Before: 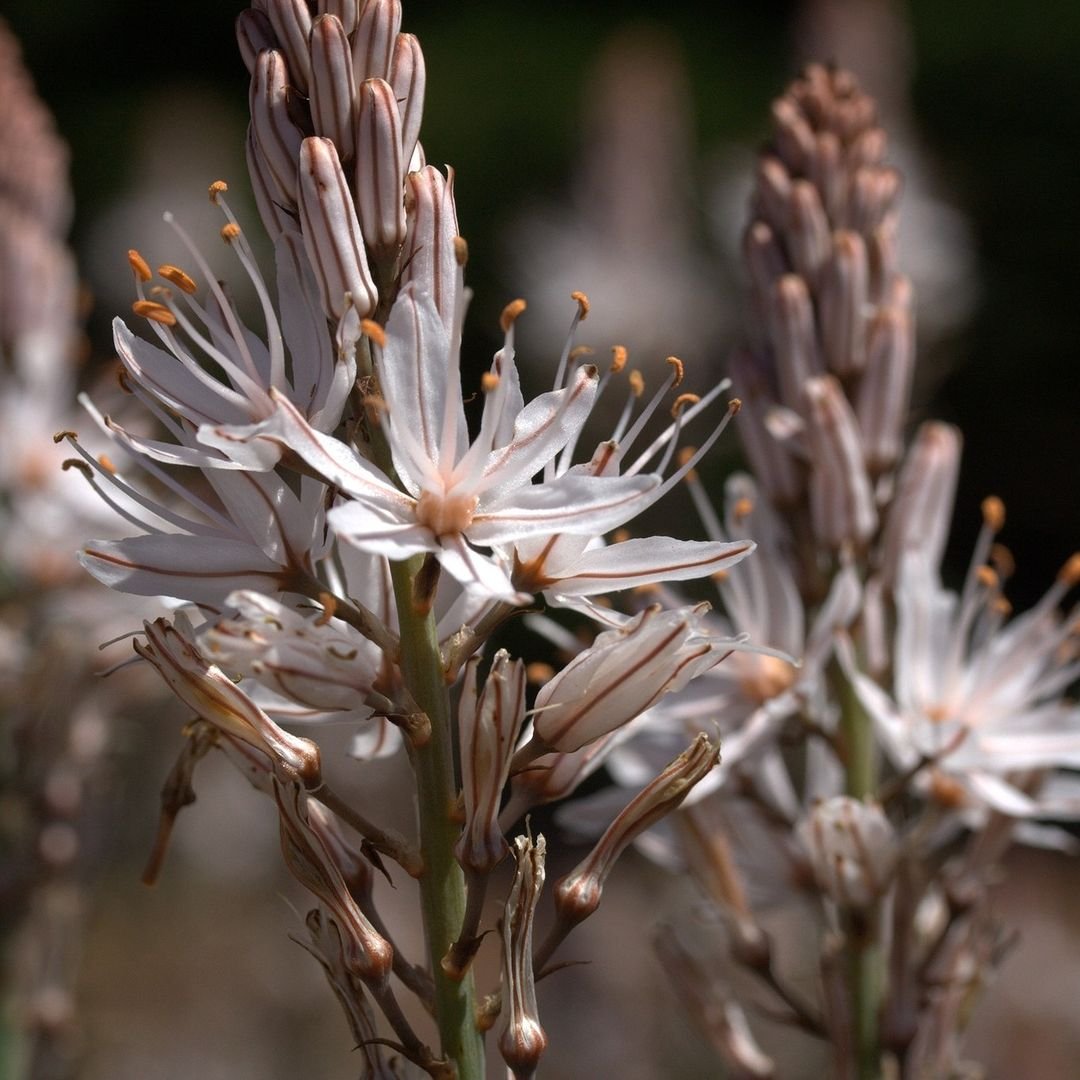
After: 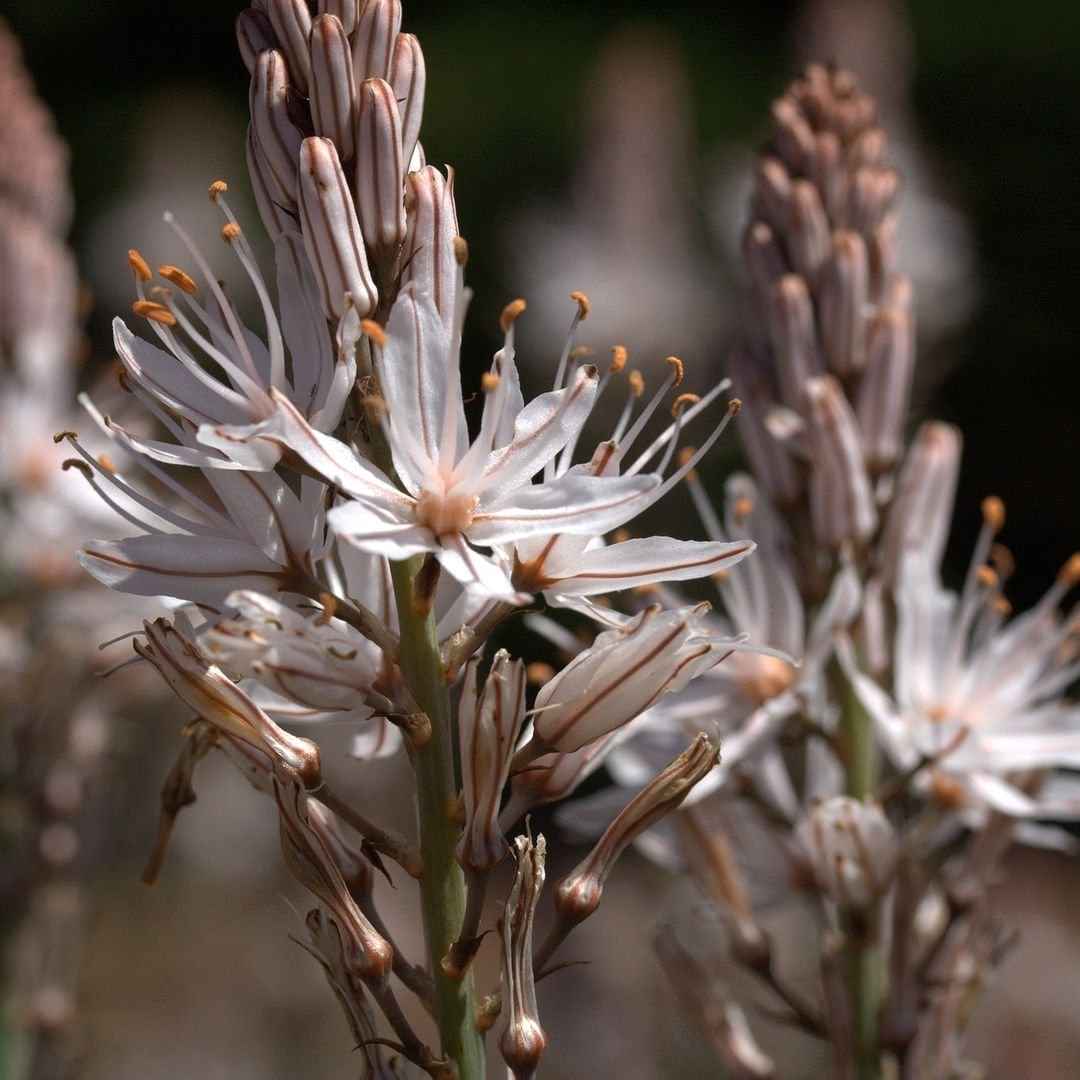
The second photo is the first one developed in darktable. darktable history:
shadows and highlights: shadows 11.88, white point adjustment 1.29, highlights color adjustment 55.86%, soften with gaussian
